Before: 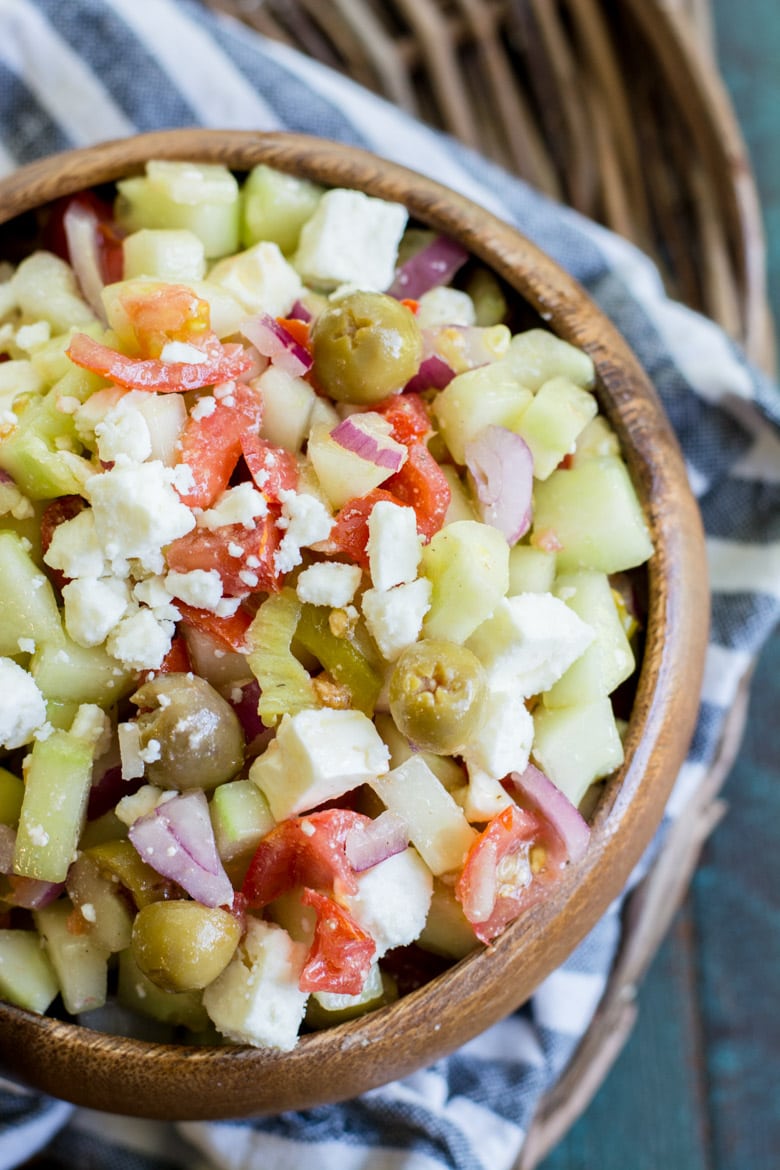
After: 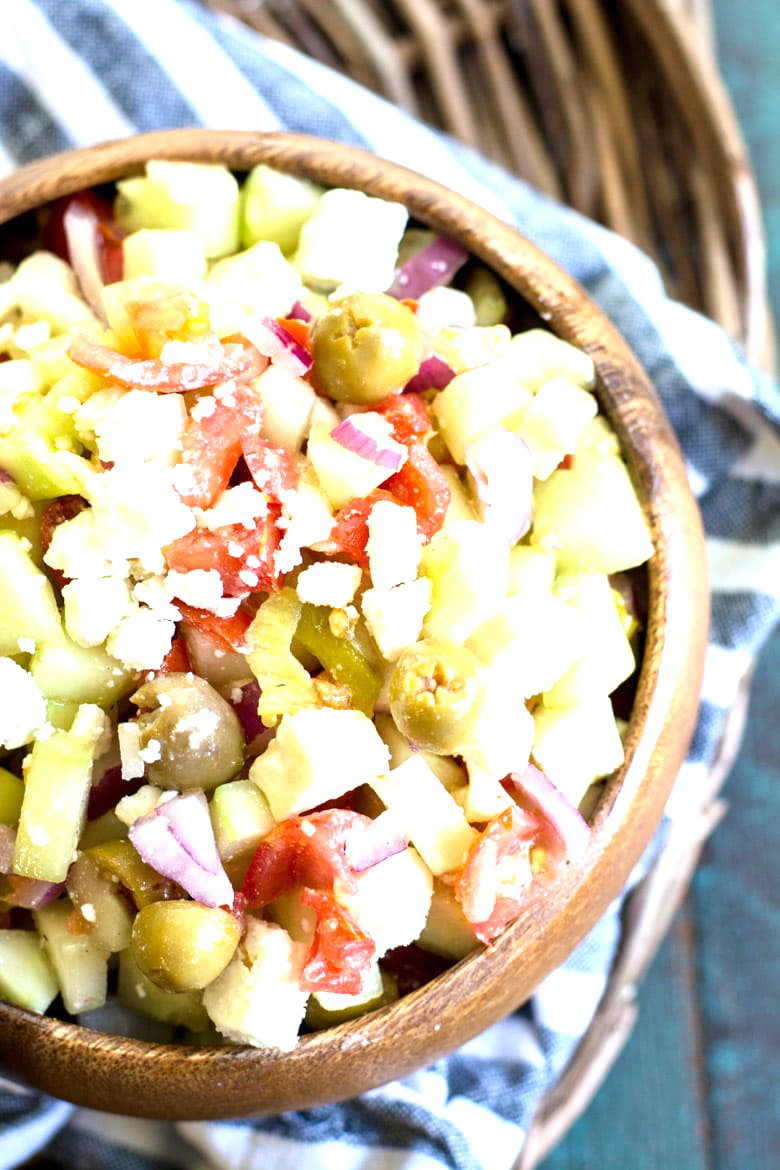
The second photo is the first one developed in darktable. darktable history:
rotate and perspective: automatic cropping original format, crop left 0, crop top 0
exposure: exposure 1.089 EV, compensate highlight preservation false
